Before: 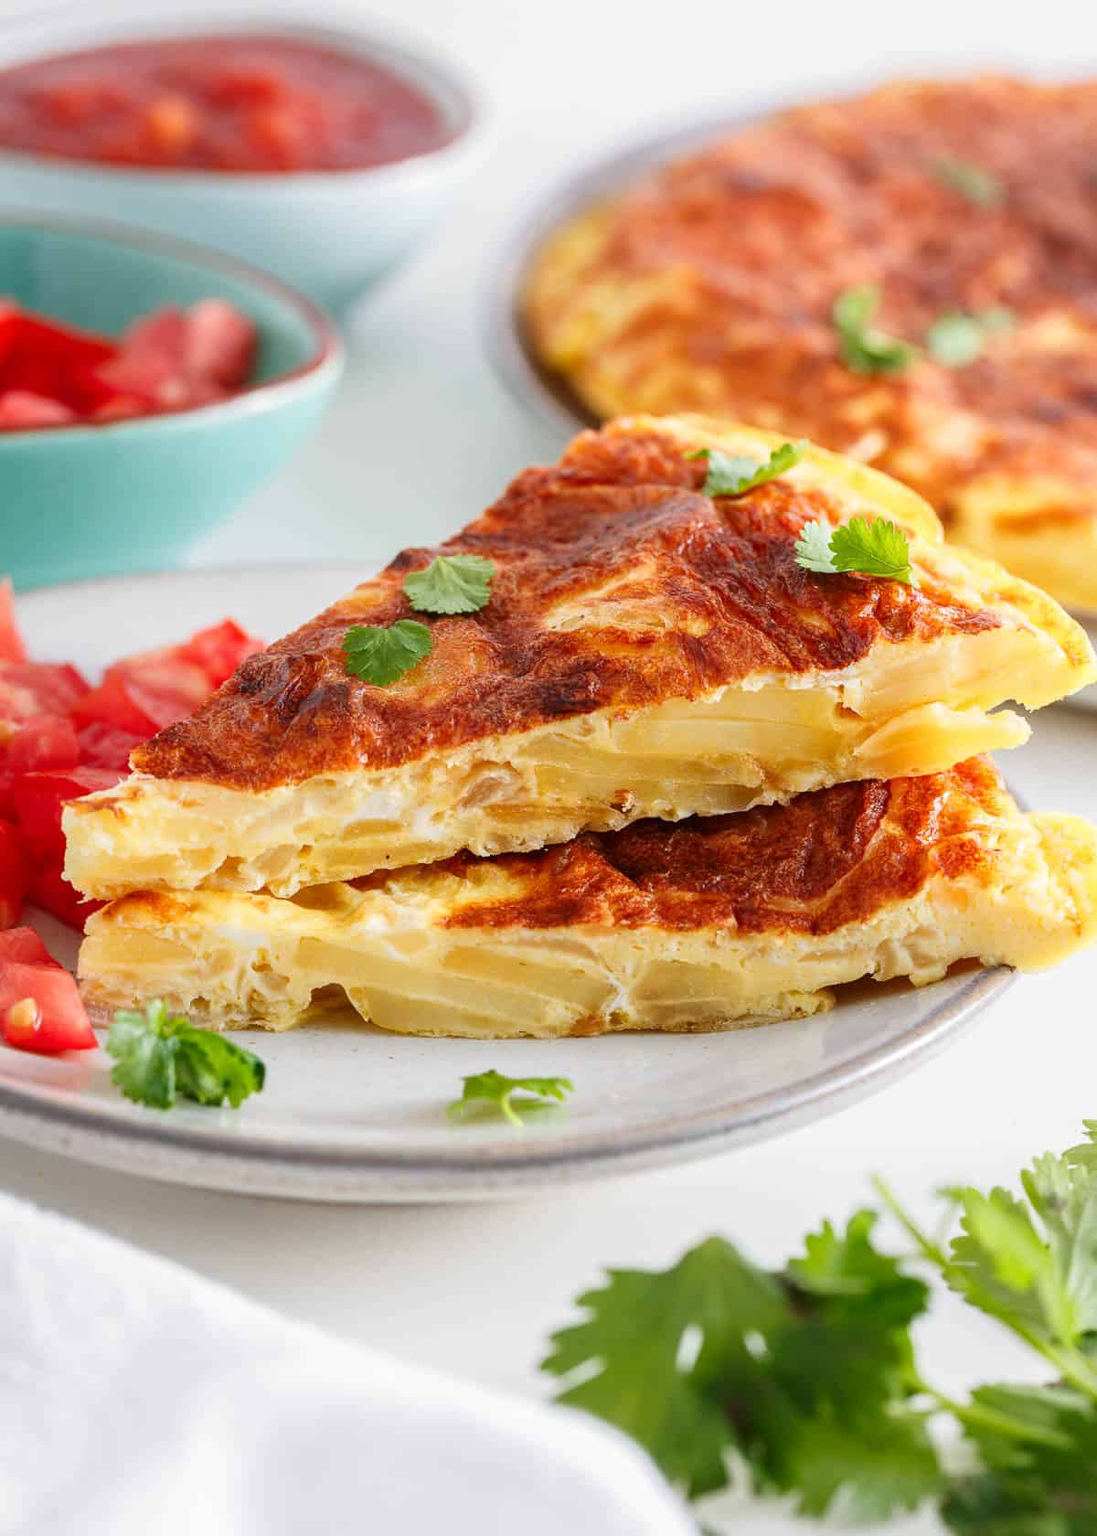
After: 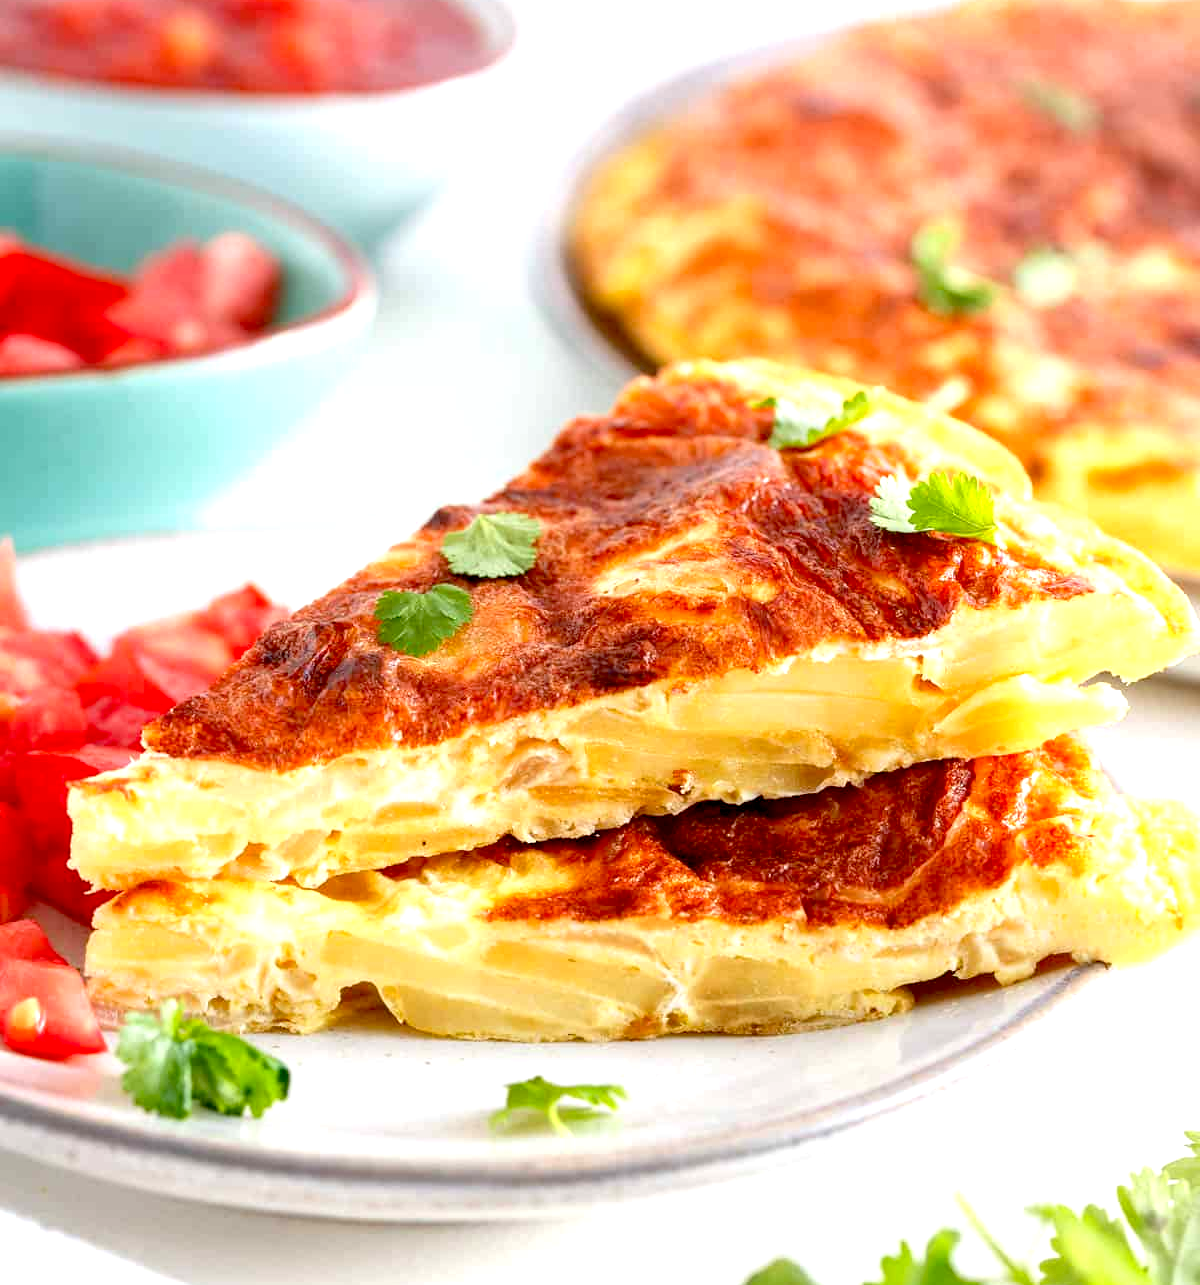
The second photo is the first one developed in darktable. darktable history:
exposure: black level correction 0.011, exposure 0.692 EV, compensate exposure bias true, compensate highlight preservation false
crop: top 5.631%, bottom 17.839%
